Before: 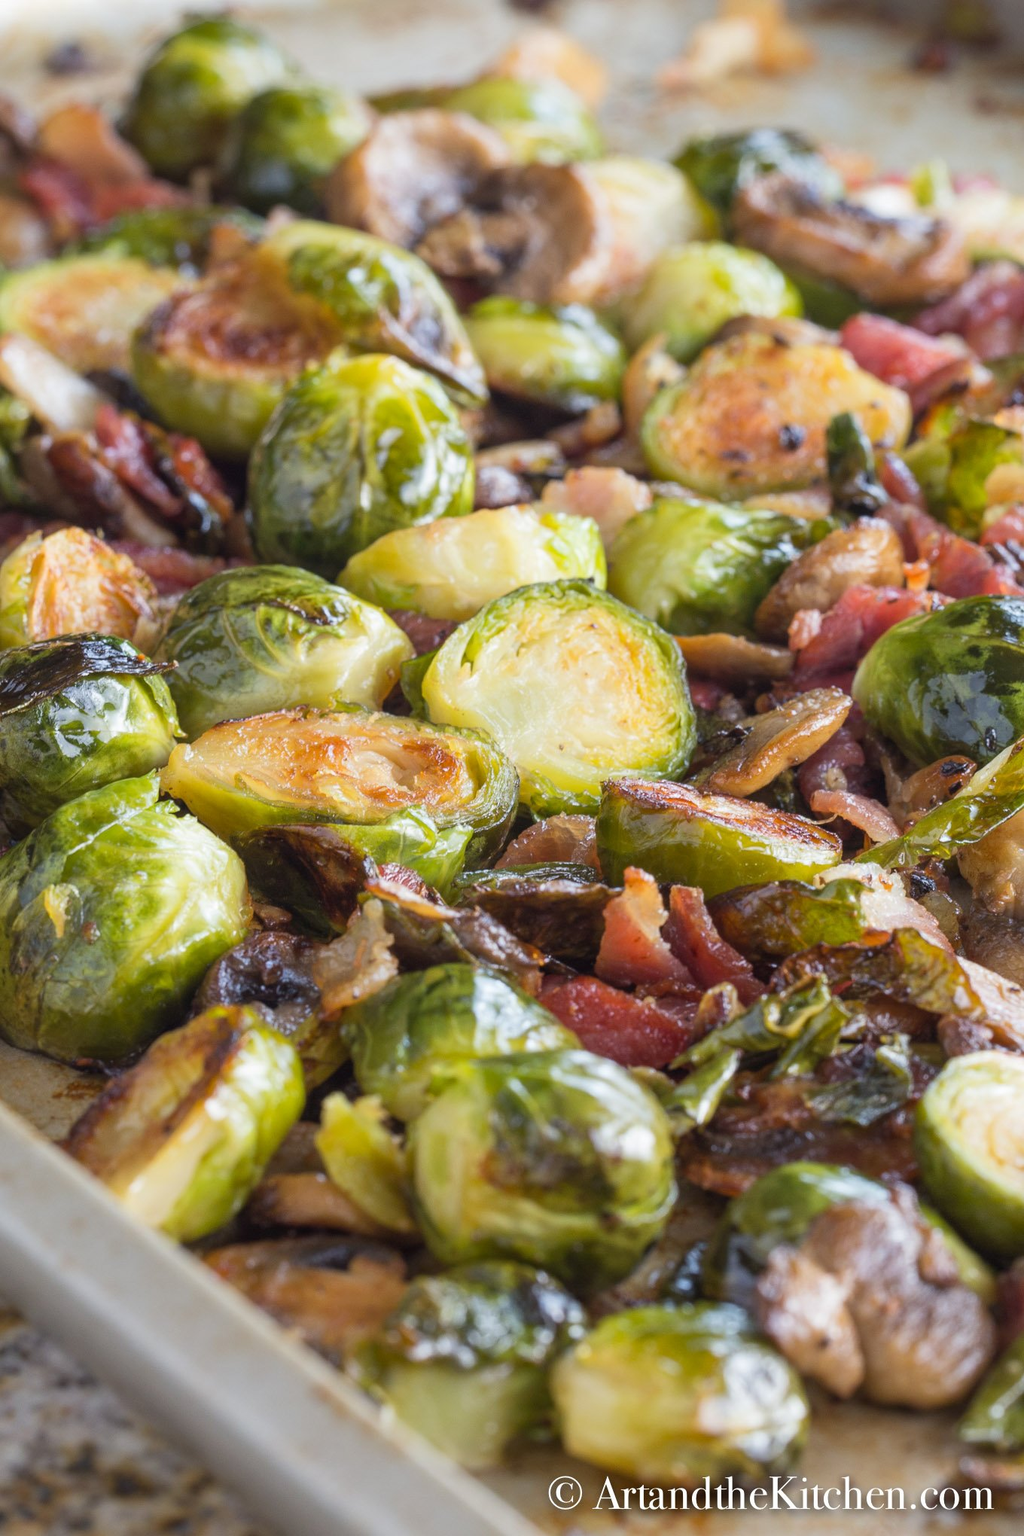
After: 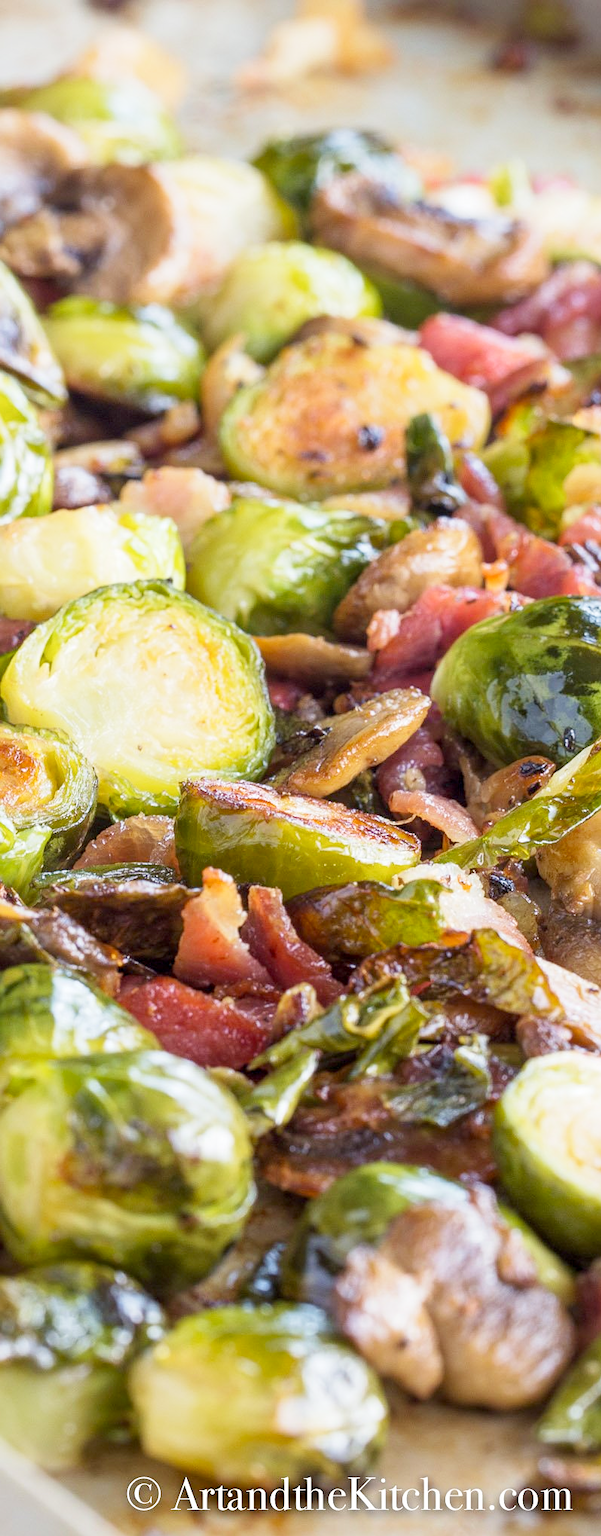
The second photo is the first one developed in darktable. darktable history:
exposure: black level correction 0.005, exposure 0.015 EV, compensate highlight preservation false
crop: left 41.221%
velvia: strength 14.93%
sharpen: radius 1.238, amount 0.294, threshold 0.051
base curve: curves: ch0 [(0, 0) (0.204, 0.334) (0.55, 0.733) (1, 1)], preserve colors none
